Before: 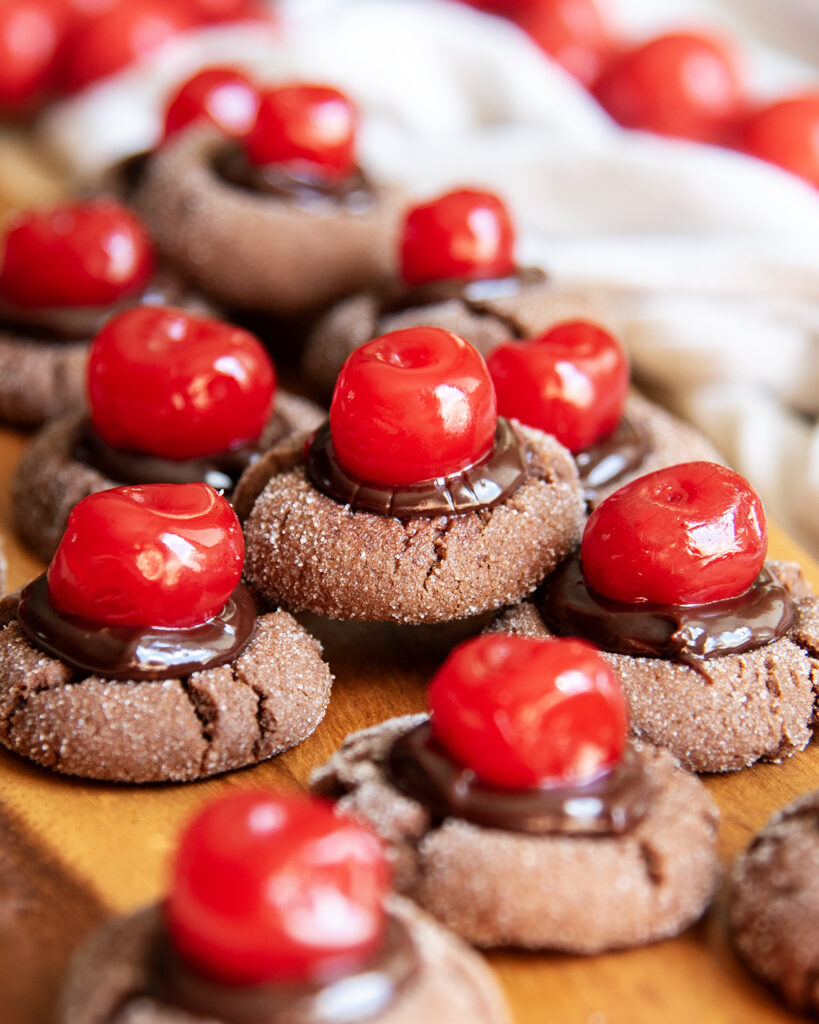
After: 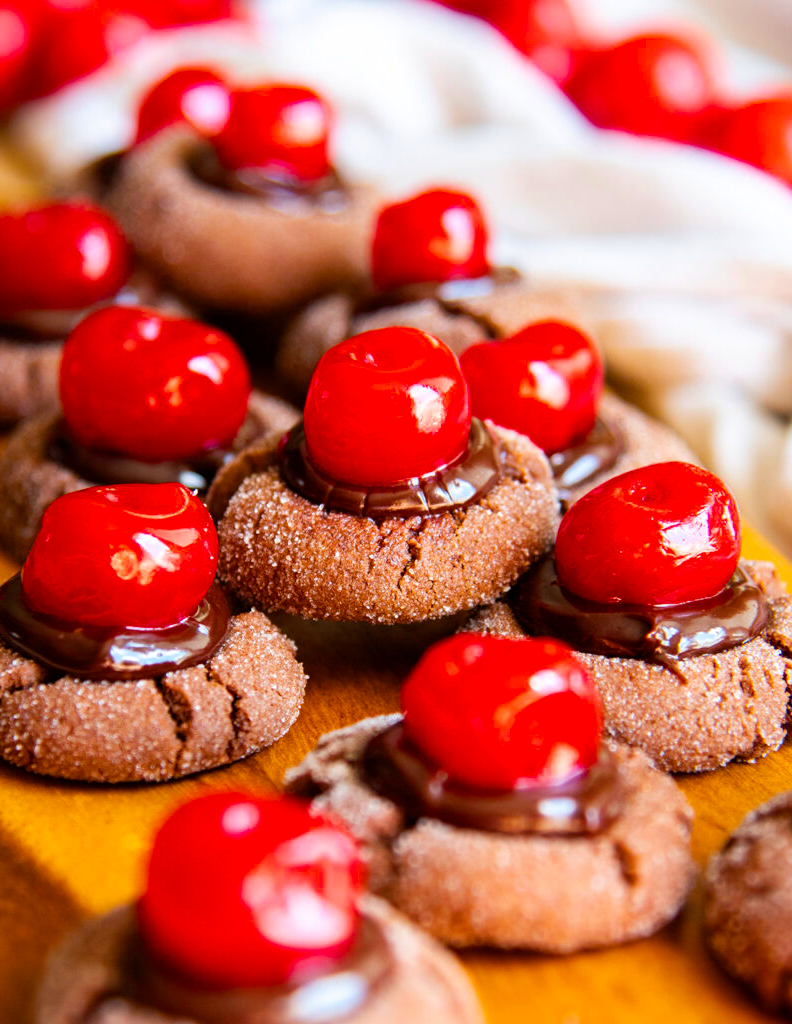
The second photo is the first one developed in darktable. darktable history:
color balance rgb: perceptual saturation grading › global saturation 30%, global vibrance 20%
tone equalizer: on, module defaults
crop and rotate: left 3.238%
